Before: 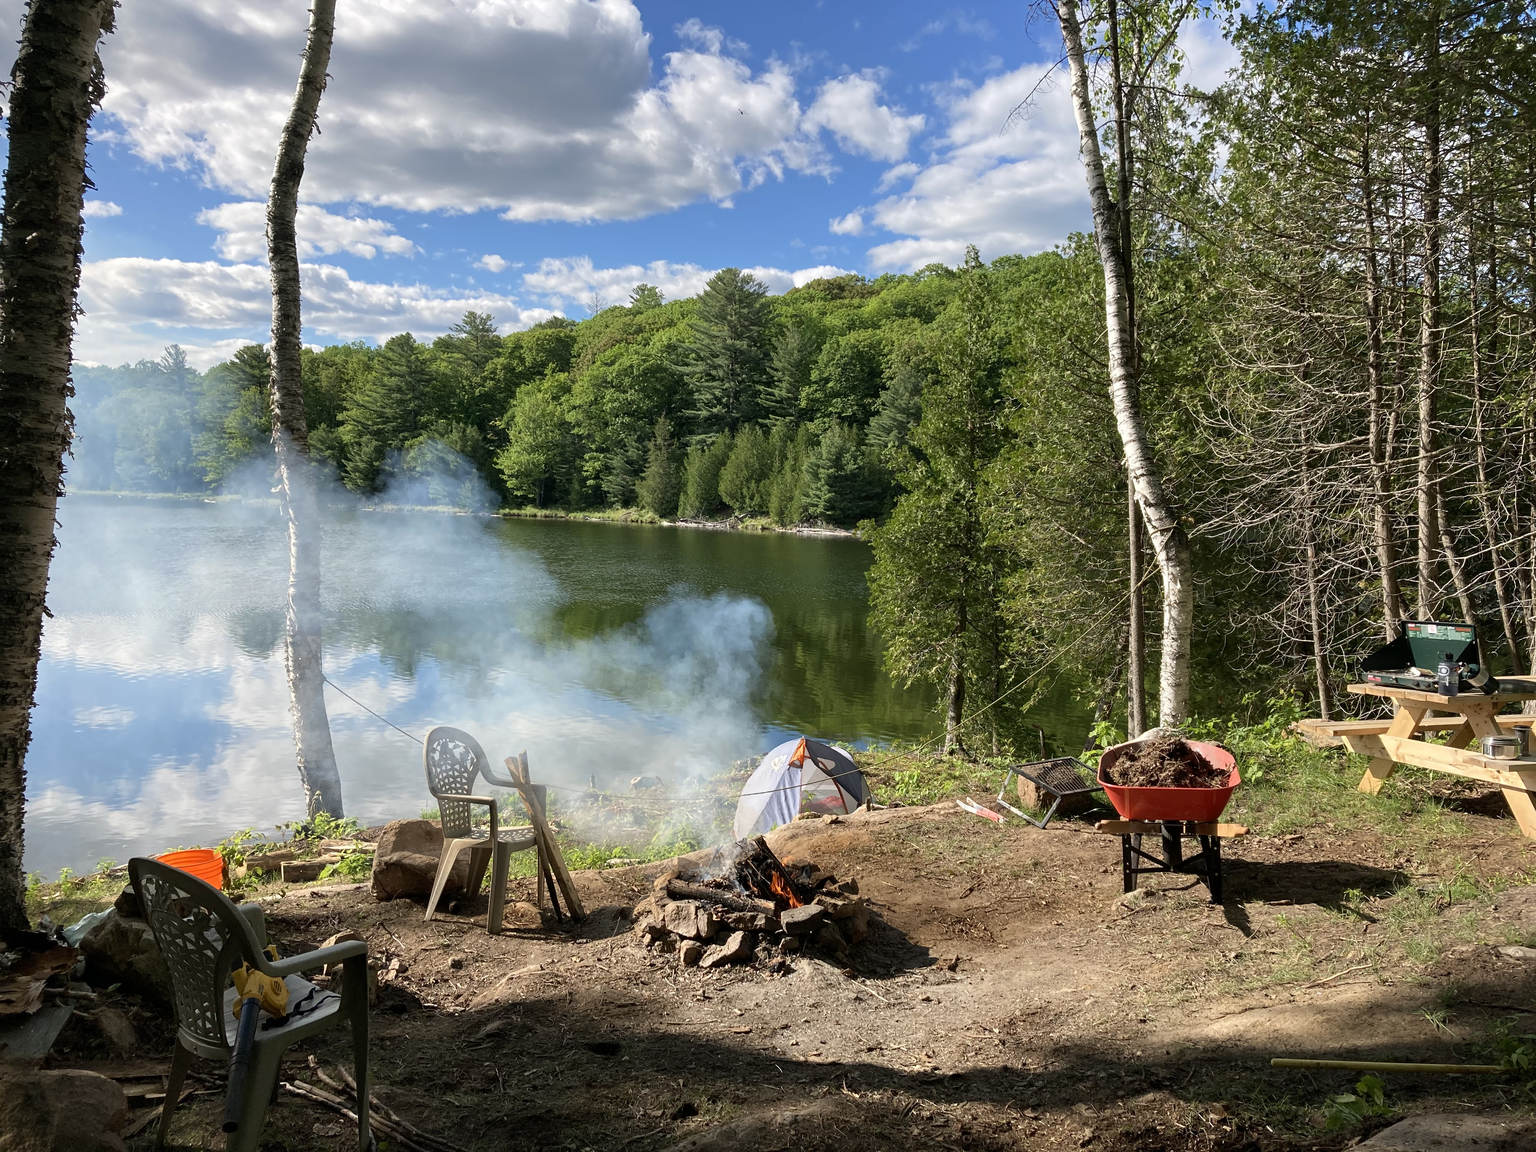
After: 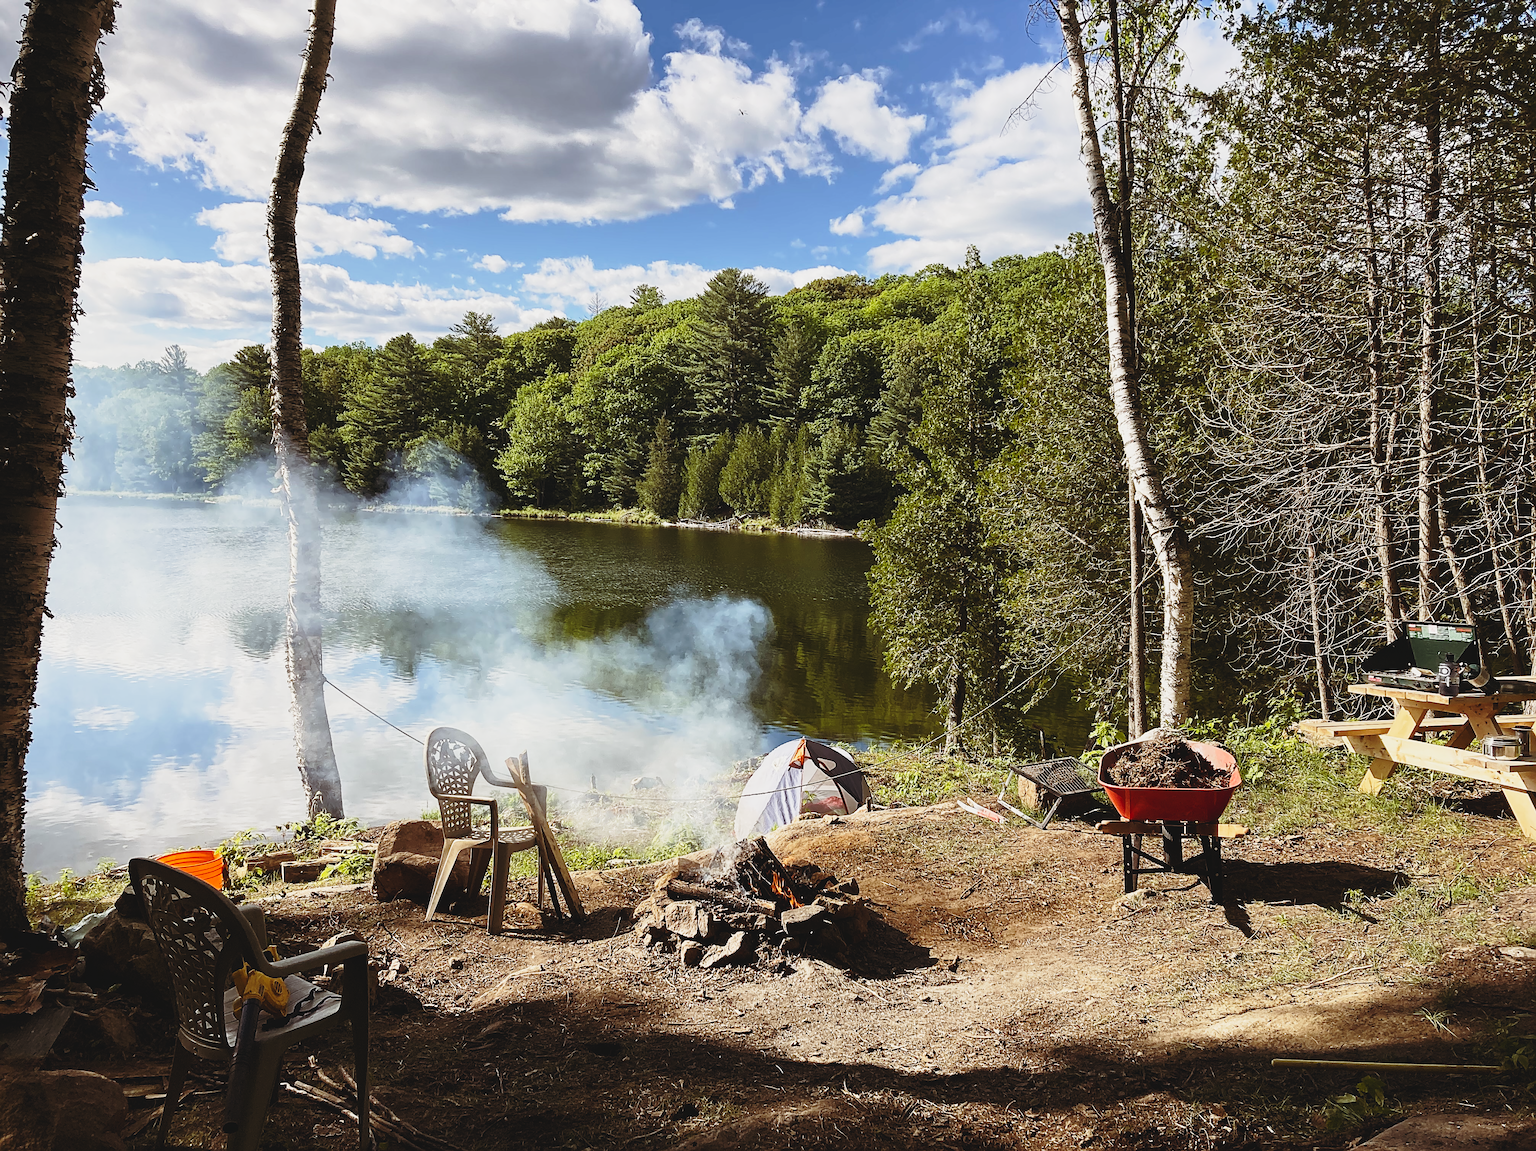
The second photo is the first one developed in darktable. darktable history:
sharpen: radius 2.533, amount 0.623
contrast brightness saturation: contrast -0.121
base curve: curves: ch0 [(0, 0) (0.028, 0.03) (0.121, 0.232) (0.46, 0.748) (0.859, 0.968) (1, 1)], preserve colors none
color balance rgb: shadows lift › chroma 9.817%, shadows lift › hue 44.57°, highlights gain › chroma 1.072%, highlights gain › hue 71.05°, perceptual saturation grading › global saturation 10.236%, perceptual brilliance grading › highlights 4.196%, perceptual brilliance grading › mid-tones -18.367%, perceptual brilliance grading › shadows -41.796%, global vibrance 11.175%
